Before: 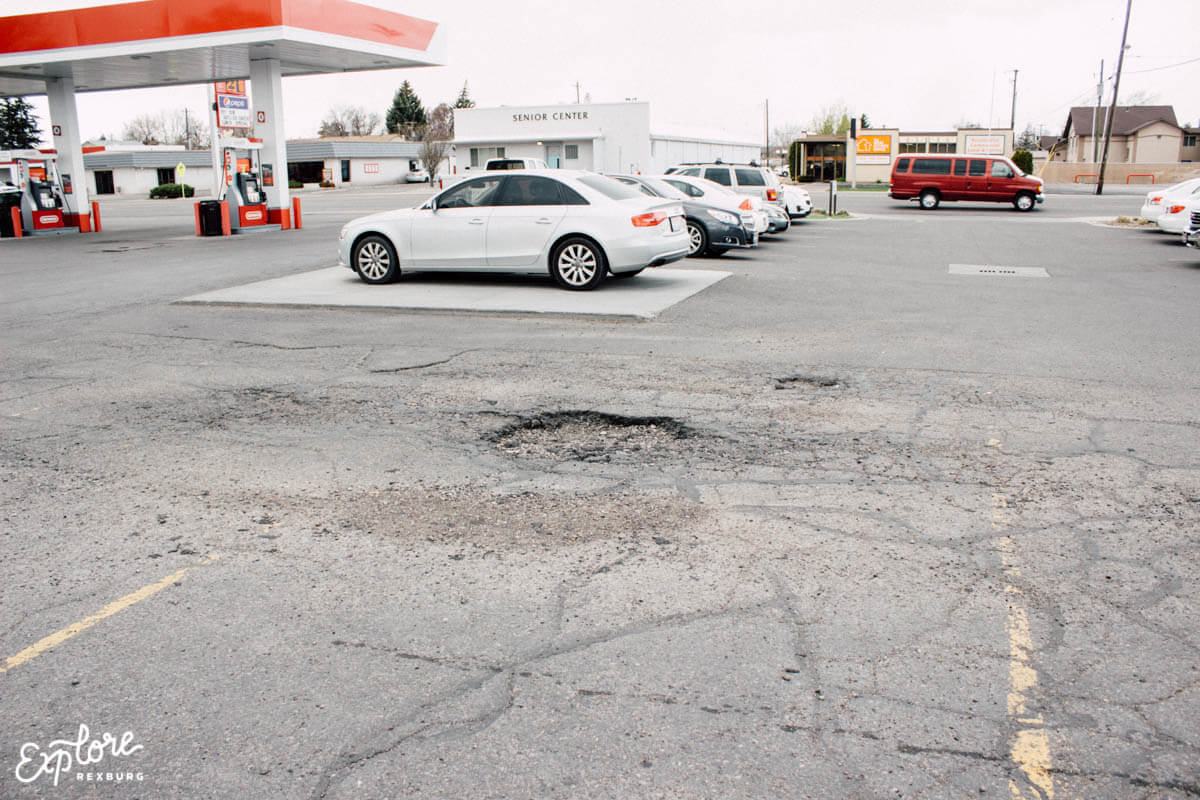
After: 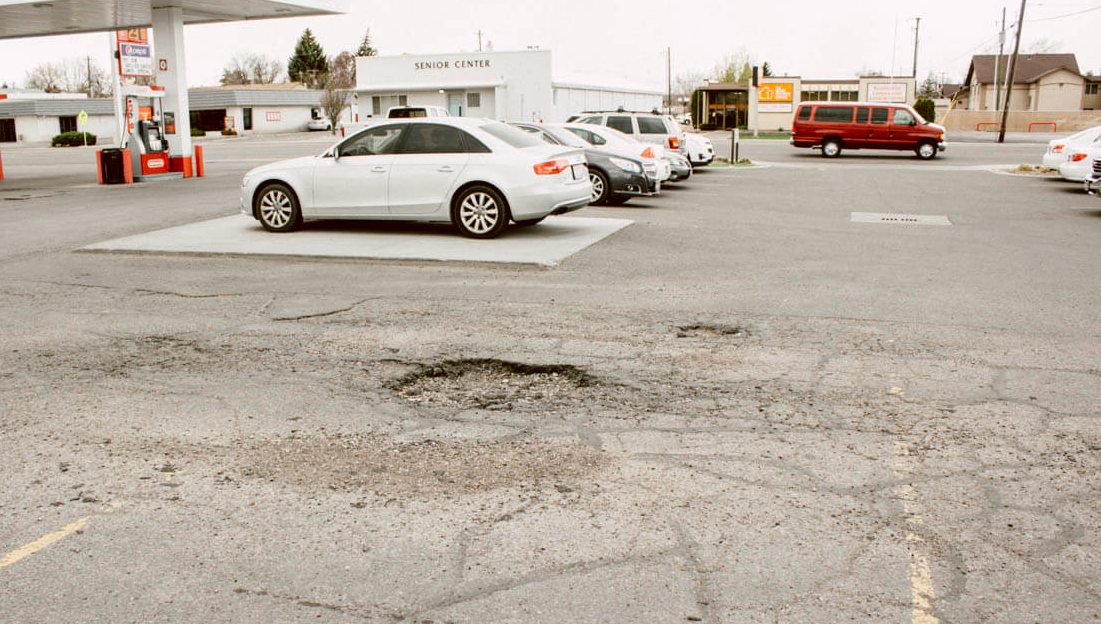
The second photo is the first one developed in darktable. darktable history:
crop: left 8.186%, top 6.574%, bottom 15.364%
color correction: highlights a* -0.476, highlights b* 0.161, shadows a* 4.43, shadows b* 20.53
